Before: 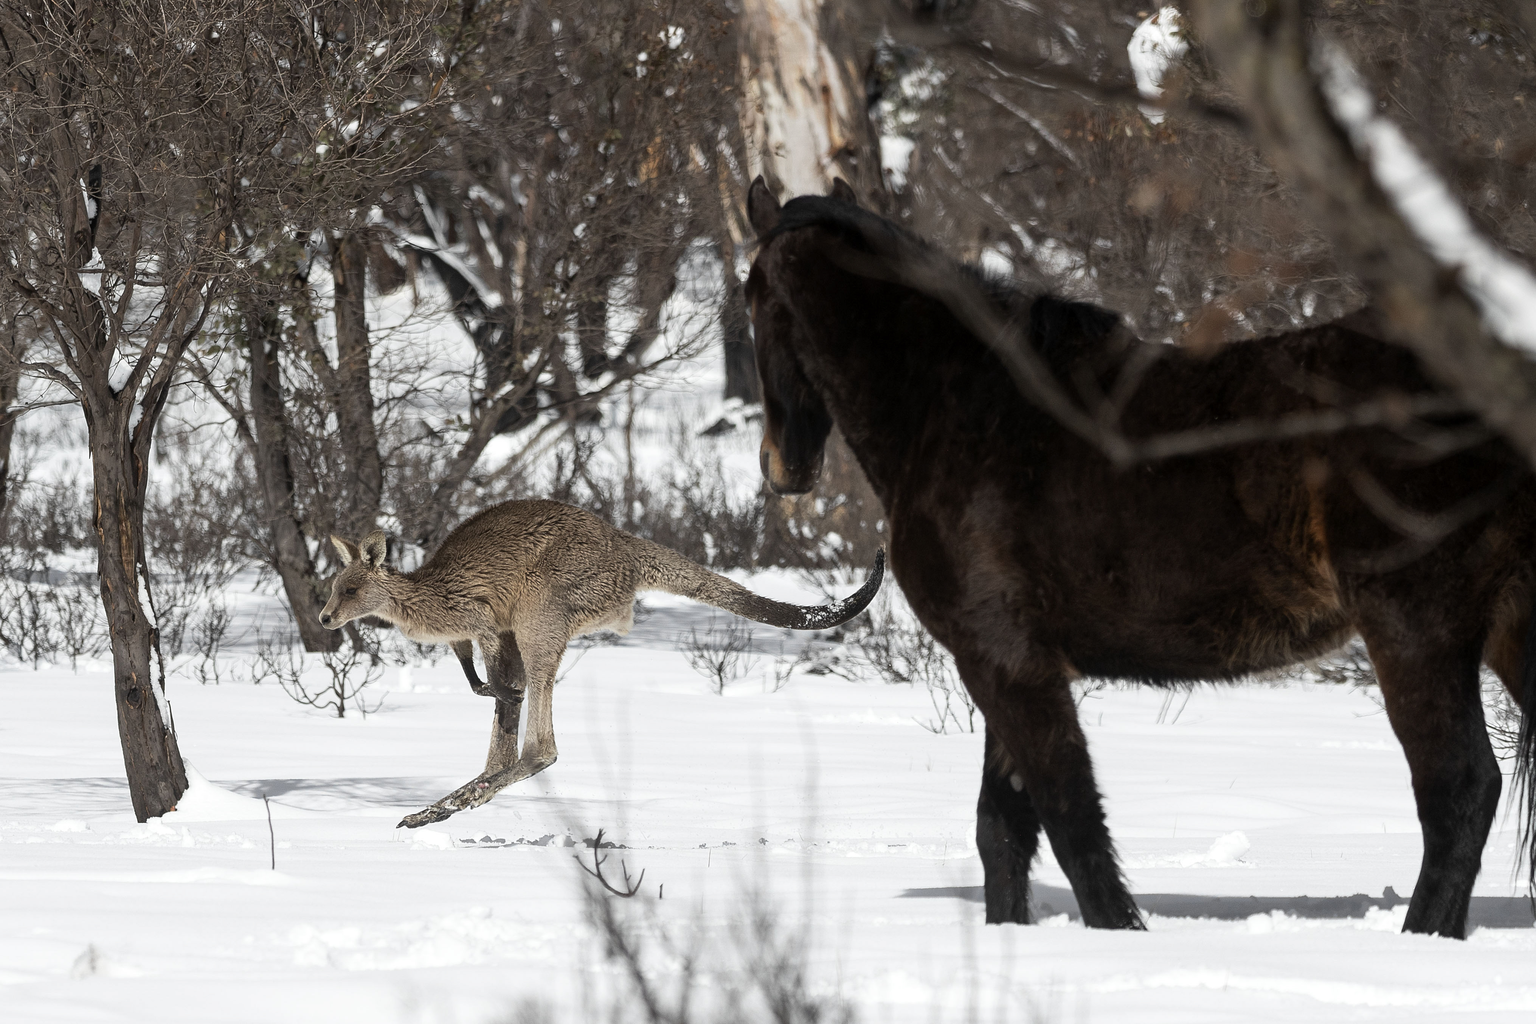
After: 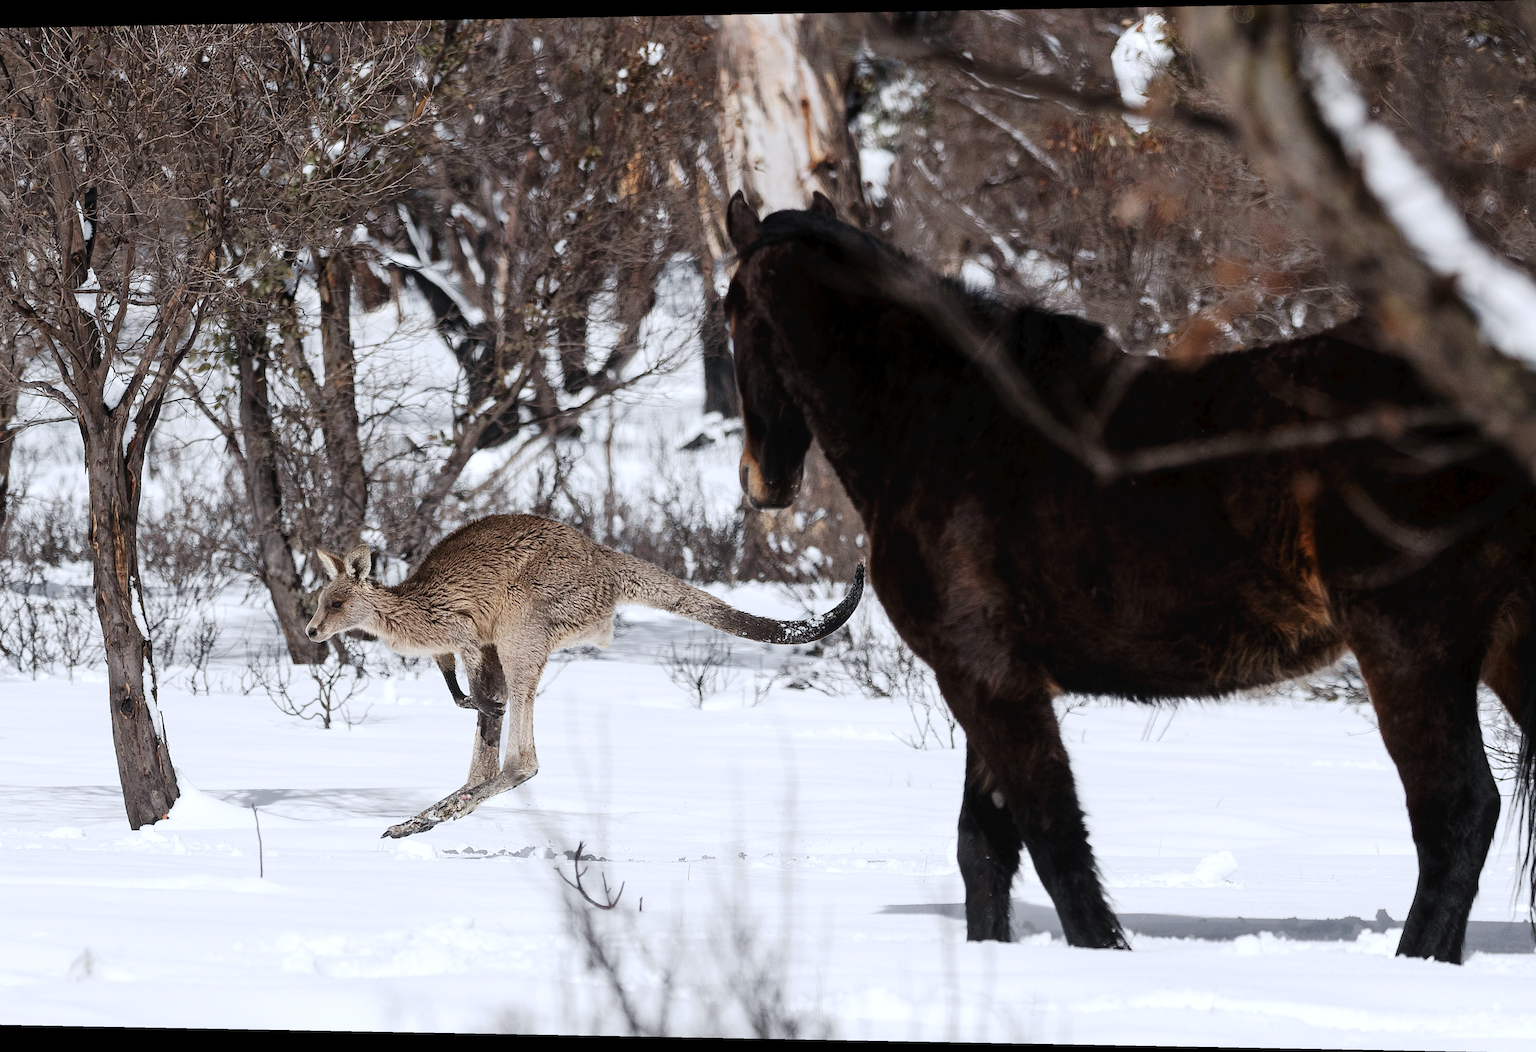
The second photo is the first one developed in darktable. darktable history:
white balance: red 0.984, blue 1.059
tone curve: curves: ch0 [(0, 0) (0.003, 0.02) (0.011, 0.023) (0.025, 0.028) (0.044, 0.045) (0.069, 0.063) (0.1, 0.09) (0.136, 0.122) (0.177, 0.166) (0.224, 0.223) (0.277, 0.297) (0.335, 0.384) (0.399, 0.461) (0.468, 0.549) (0.543, 0.632) (0.623, 0.705) (0.709, 0.772) (0.801, 0.844) (0.898, 0.91) (1, 1)], preserve colors none
rotate and perspective: lens shift (horizontal) -0.055, automatic cropping off
